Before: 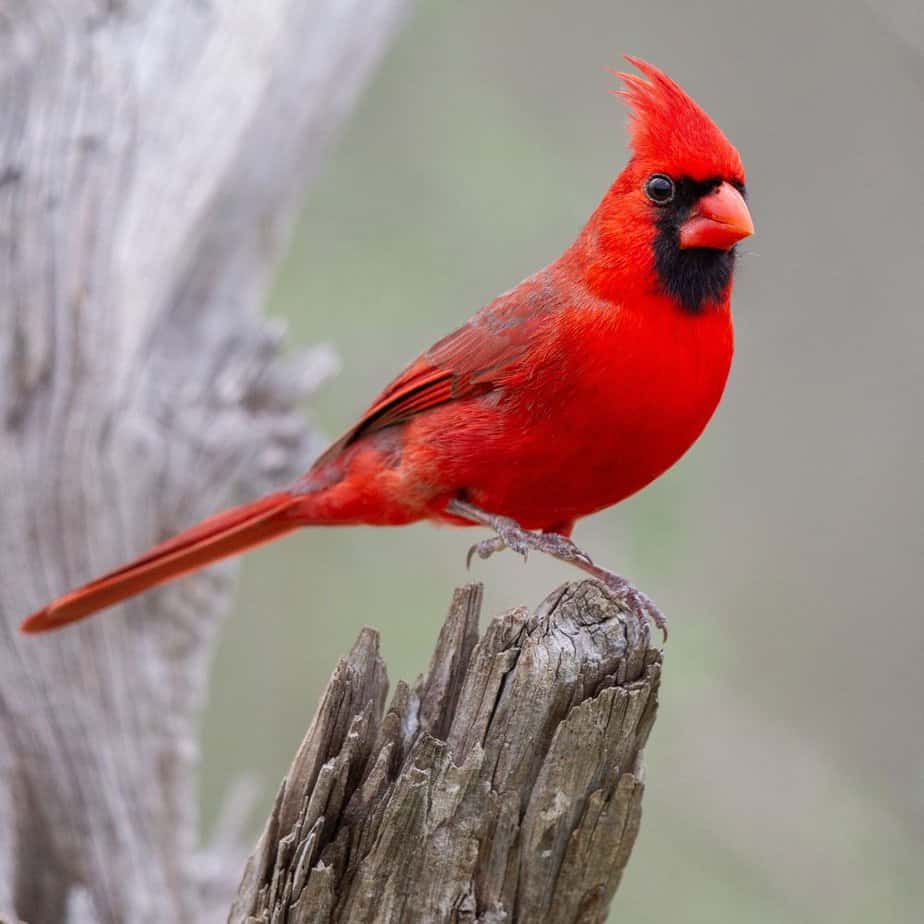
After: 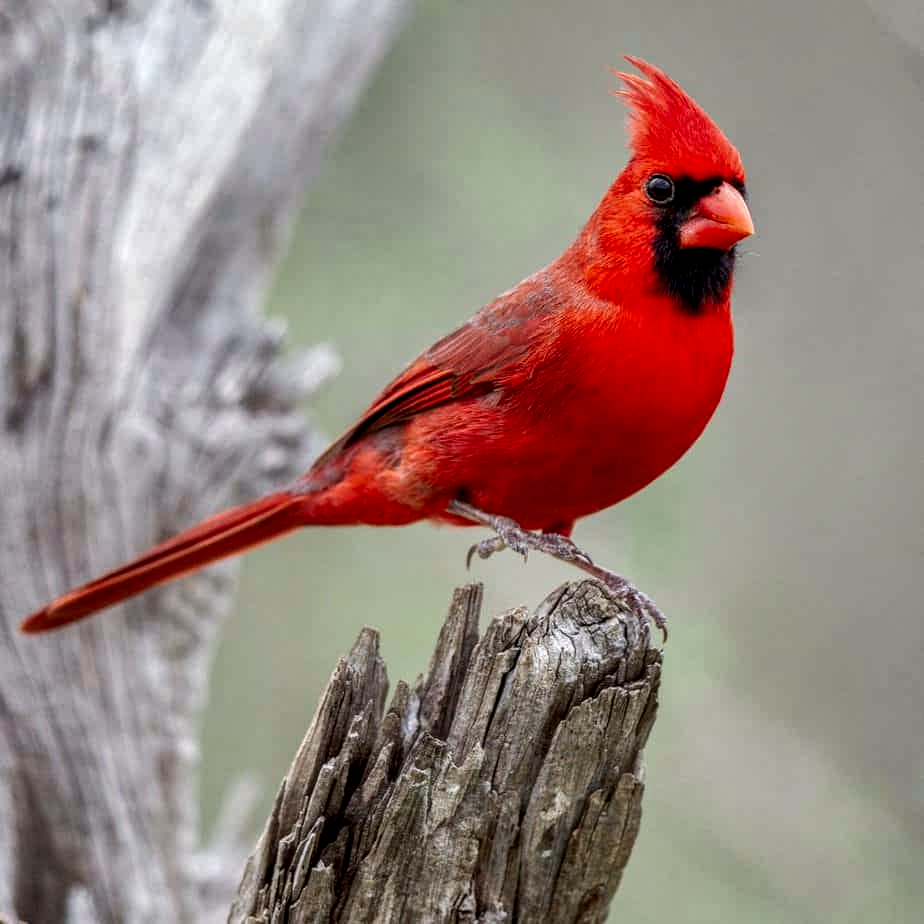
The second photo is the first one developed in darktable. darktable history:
local contrast: detail 160%
color correction: highlights a* -2.68, highlights b* 2.57
shadows and highlights: low approximation 0.01, soften with gaussian
